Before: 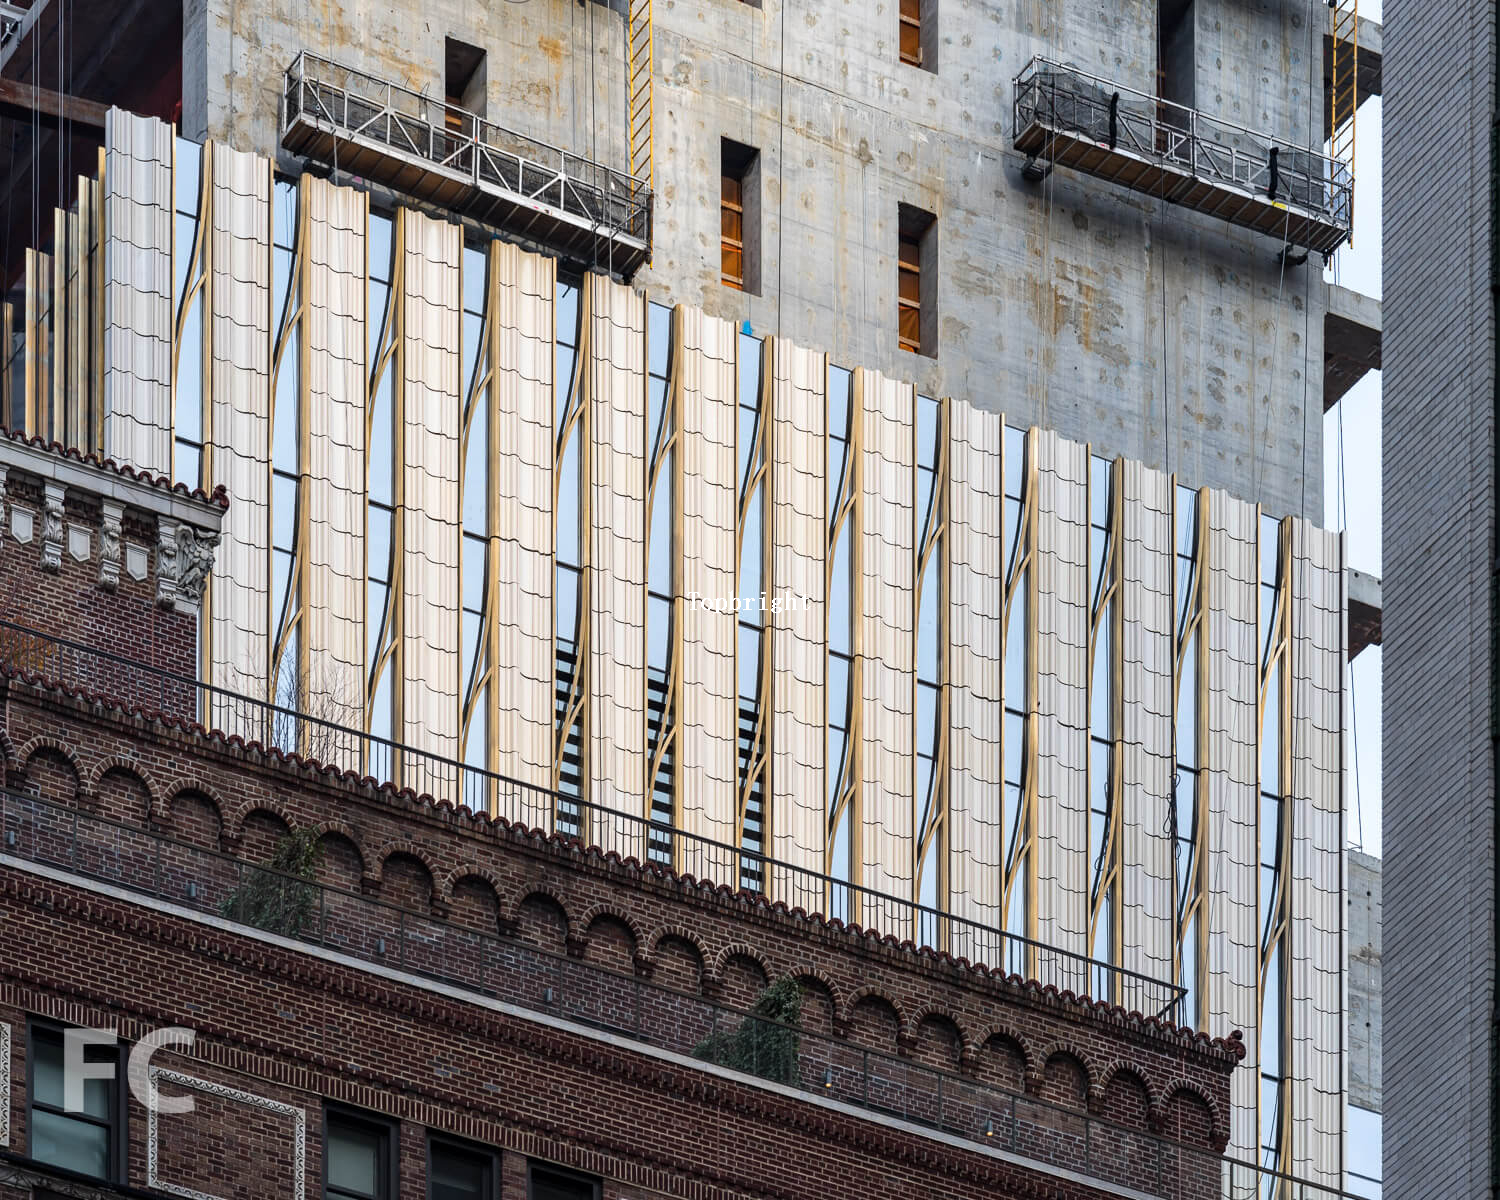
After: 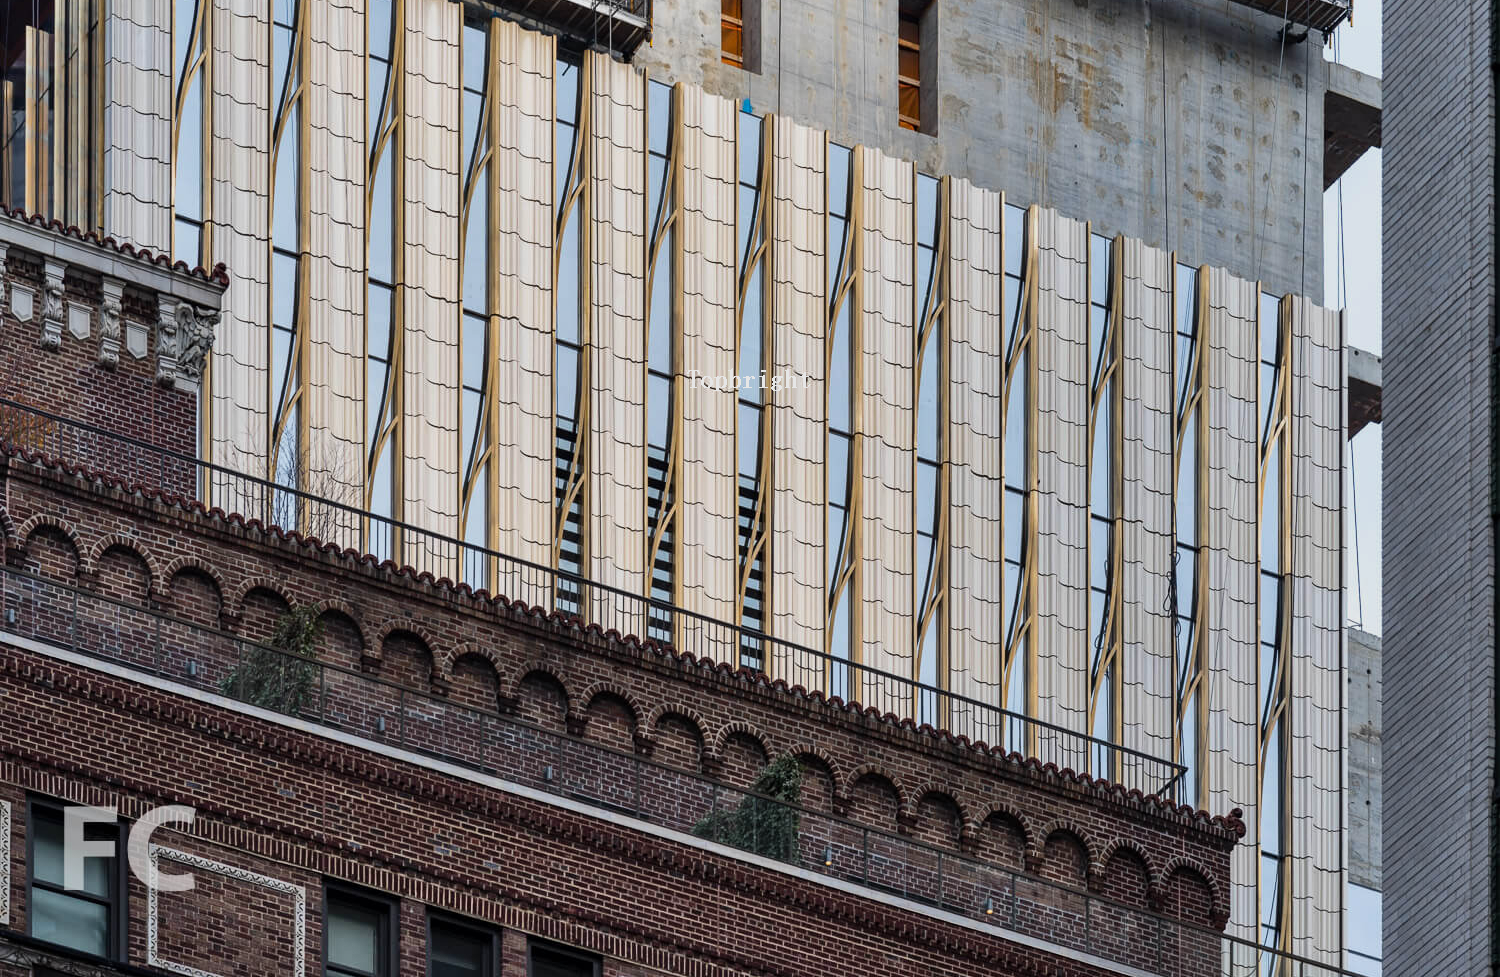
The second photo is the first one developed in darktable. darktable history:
exposure: exposure -0.293 EV, compensate highlight preservation false
shadows and highlights: soften with gaussian
crop and rotate: top 18.507%
